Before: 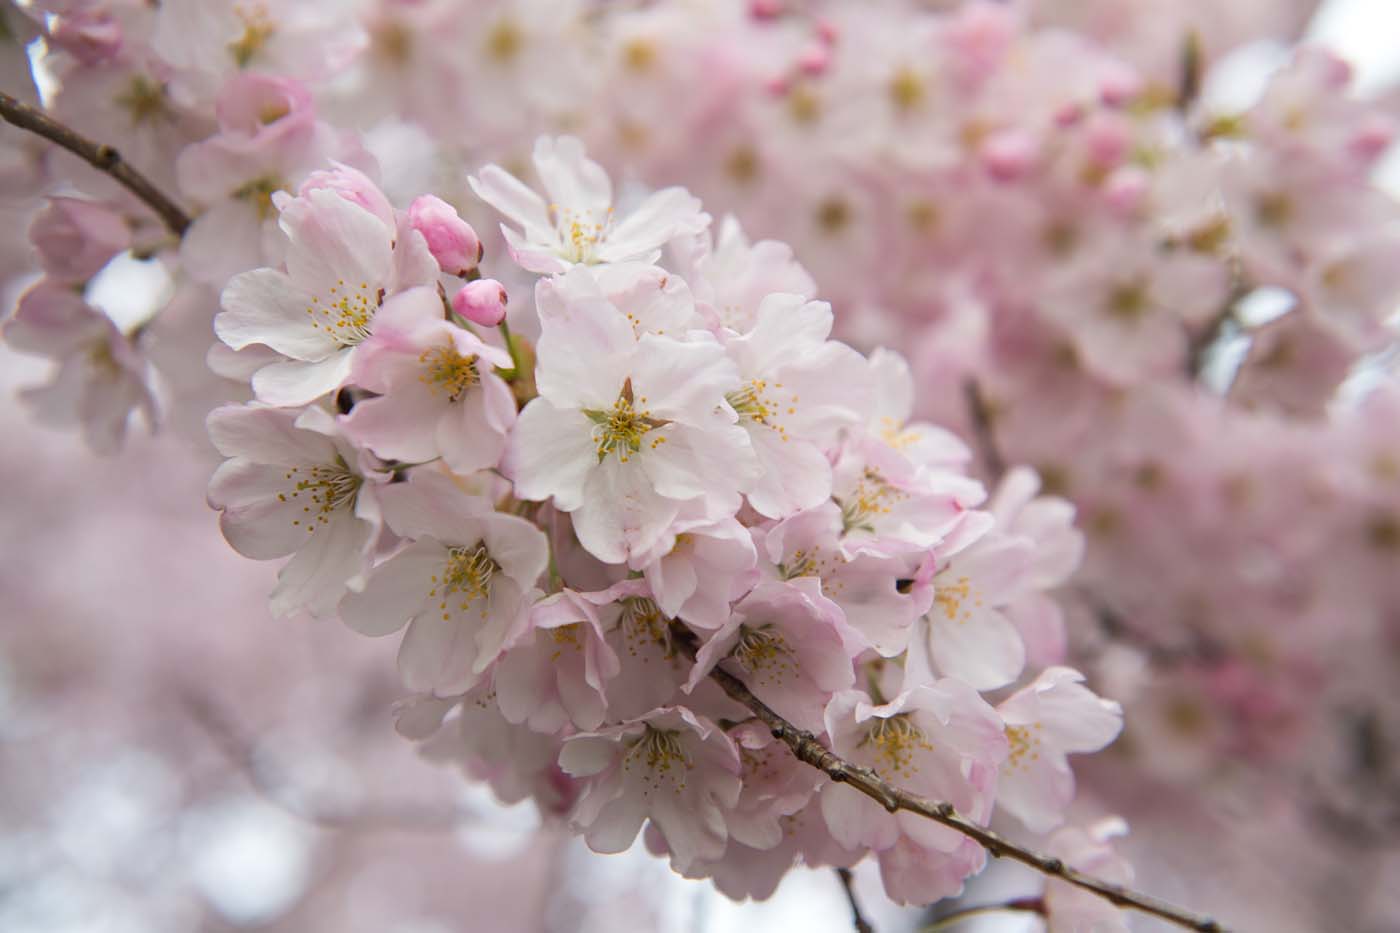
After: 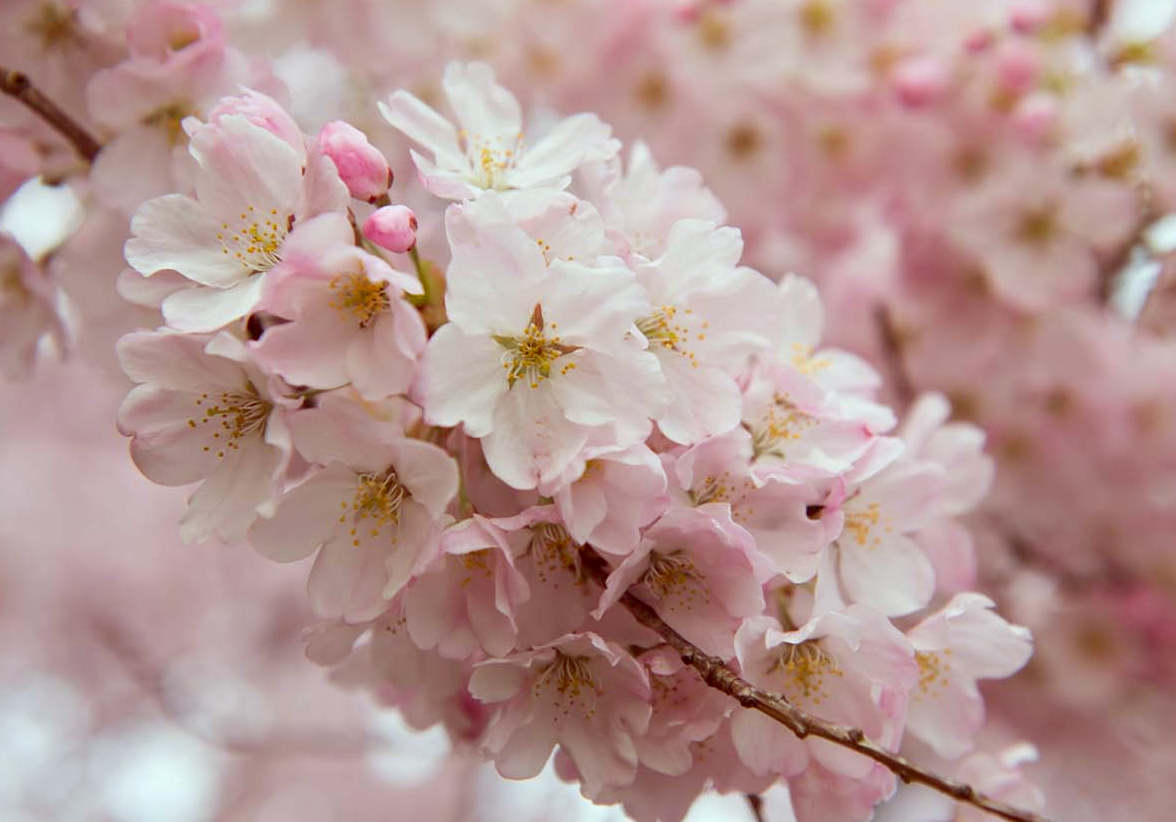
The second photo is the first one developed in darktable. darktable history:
color correction: highlights a* -7.22, highlights b* -0.213, shadows a* 20.84, shadows b* 12.38
crop: left 6.456%, top 8.019%, right 9.53%, bottom 3.835%
